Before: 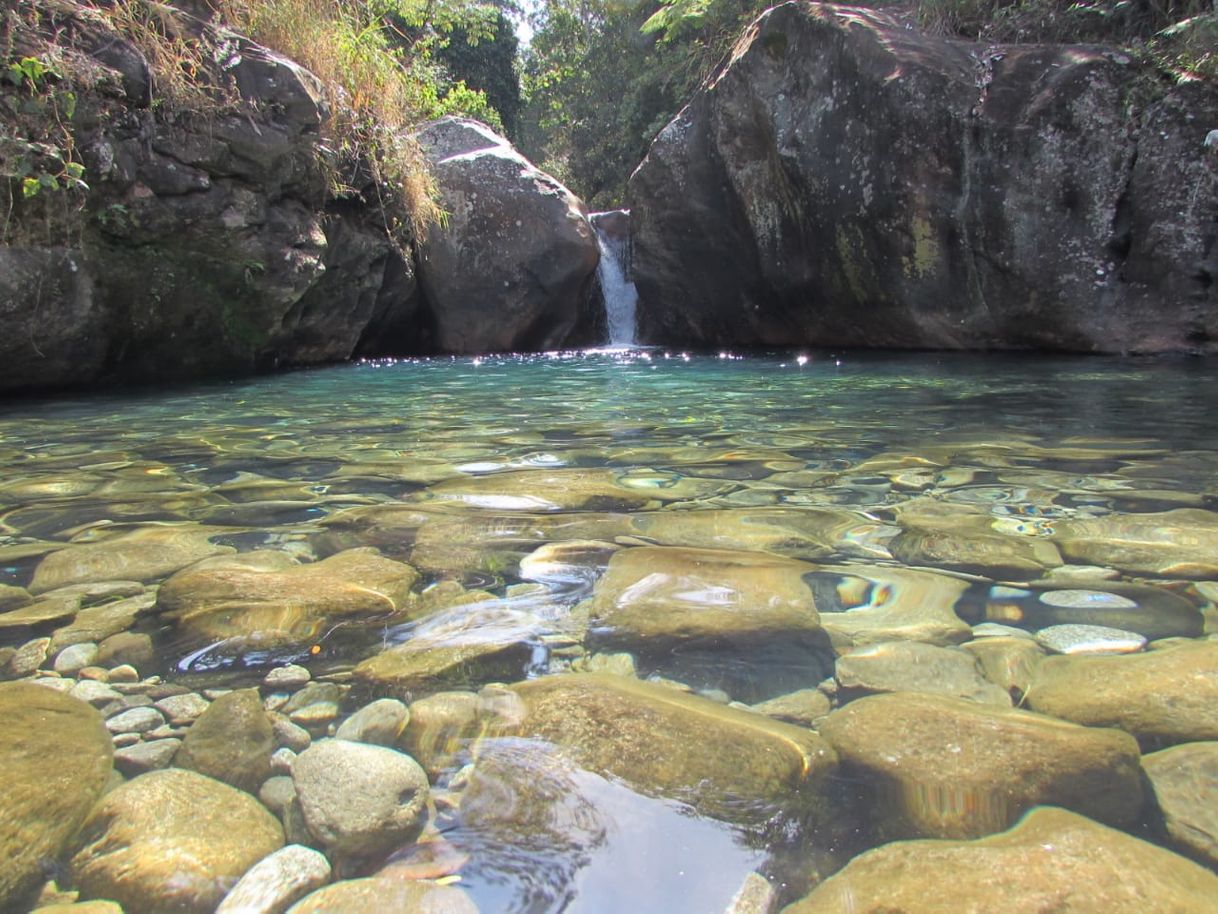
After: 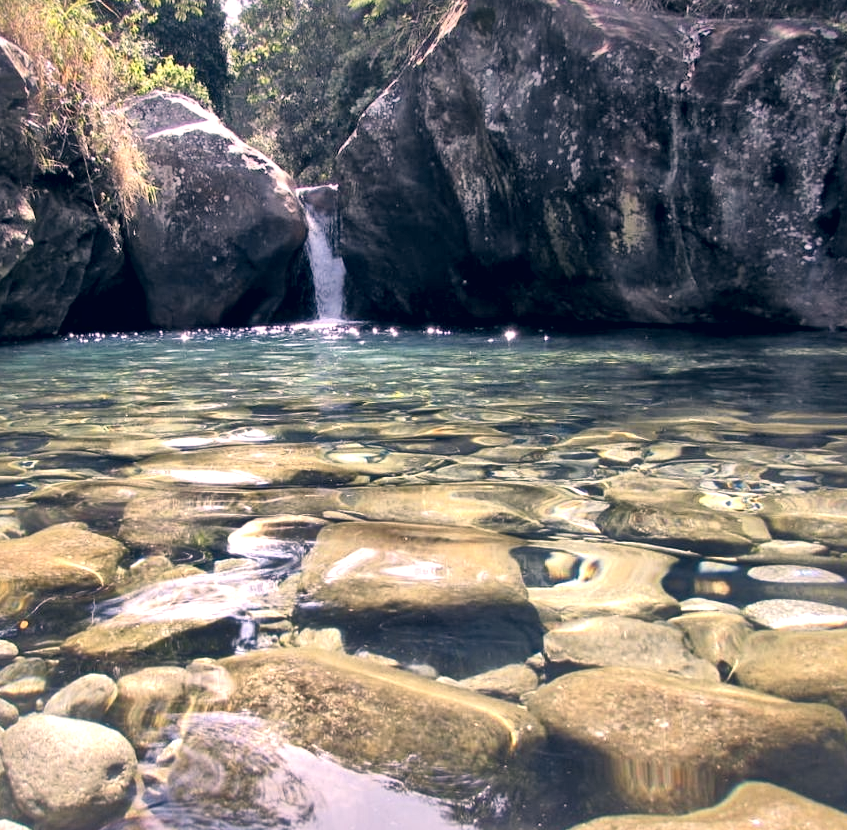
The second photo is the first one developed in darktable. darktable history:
levels: levels [0.016, 0.492, 0.969]
crop and rotate: left 24.034%, top 2.838%, right 6.406%, bottom 6.299%
exposure: exposure -0.05 EV
color correction: highlights a* 14.46, highlights b* 5.85, shadows a* -5.53, shadows b* -15.24, saturation 0.85
local contrast: mode bilateral grid, contrast 44, coarseness 69, detail 214%, midtone range 0.2
